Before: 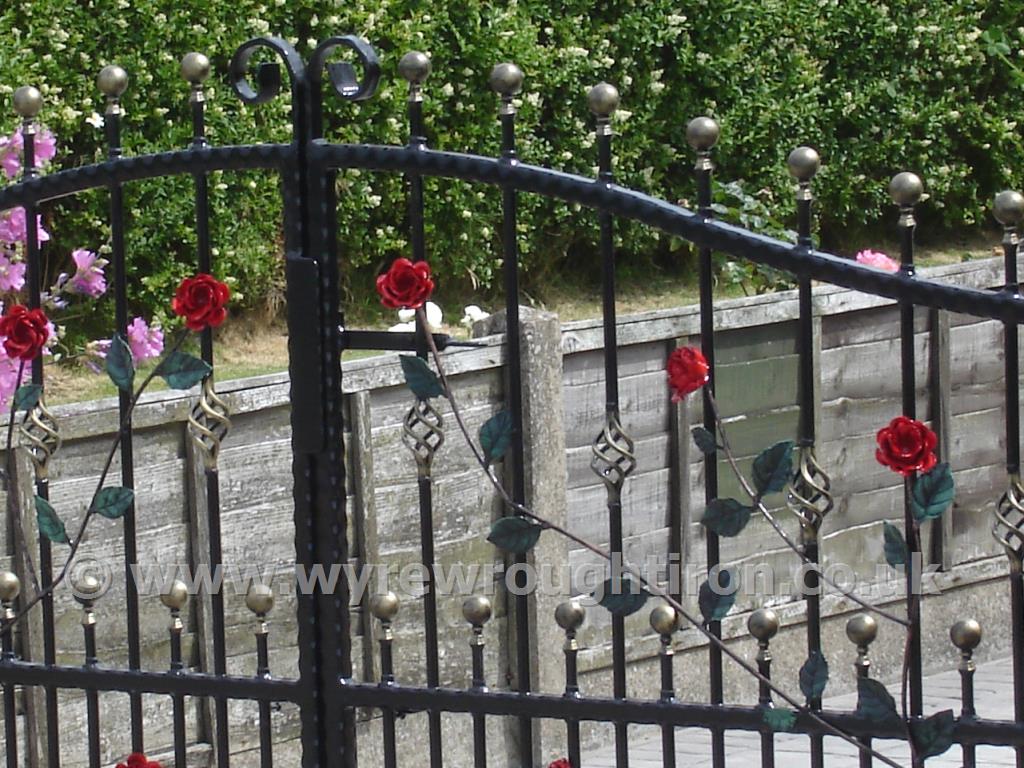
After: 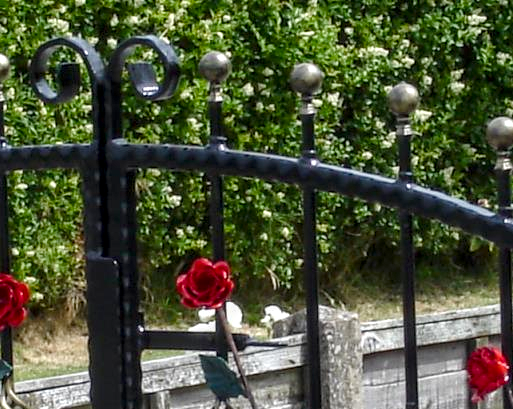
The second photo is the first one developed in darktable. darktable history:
color balance rgb: linear chroma grading › mid-tones 7.865%, perceptual saturation grading › global saturation 20%, perceptual saturation grading › highlights -25.599%, perceptual saturation grading › shadows 24.349%
local contrast: highlights 30%, detail 150%
crop: left 19.601%, right 30.299%, bottom 46.638%
